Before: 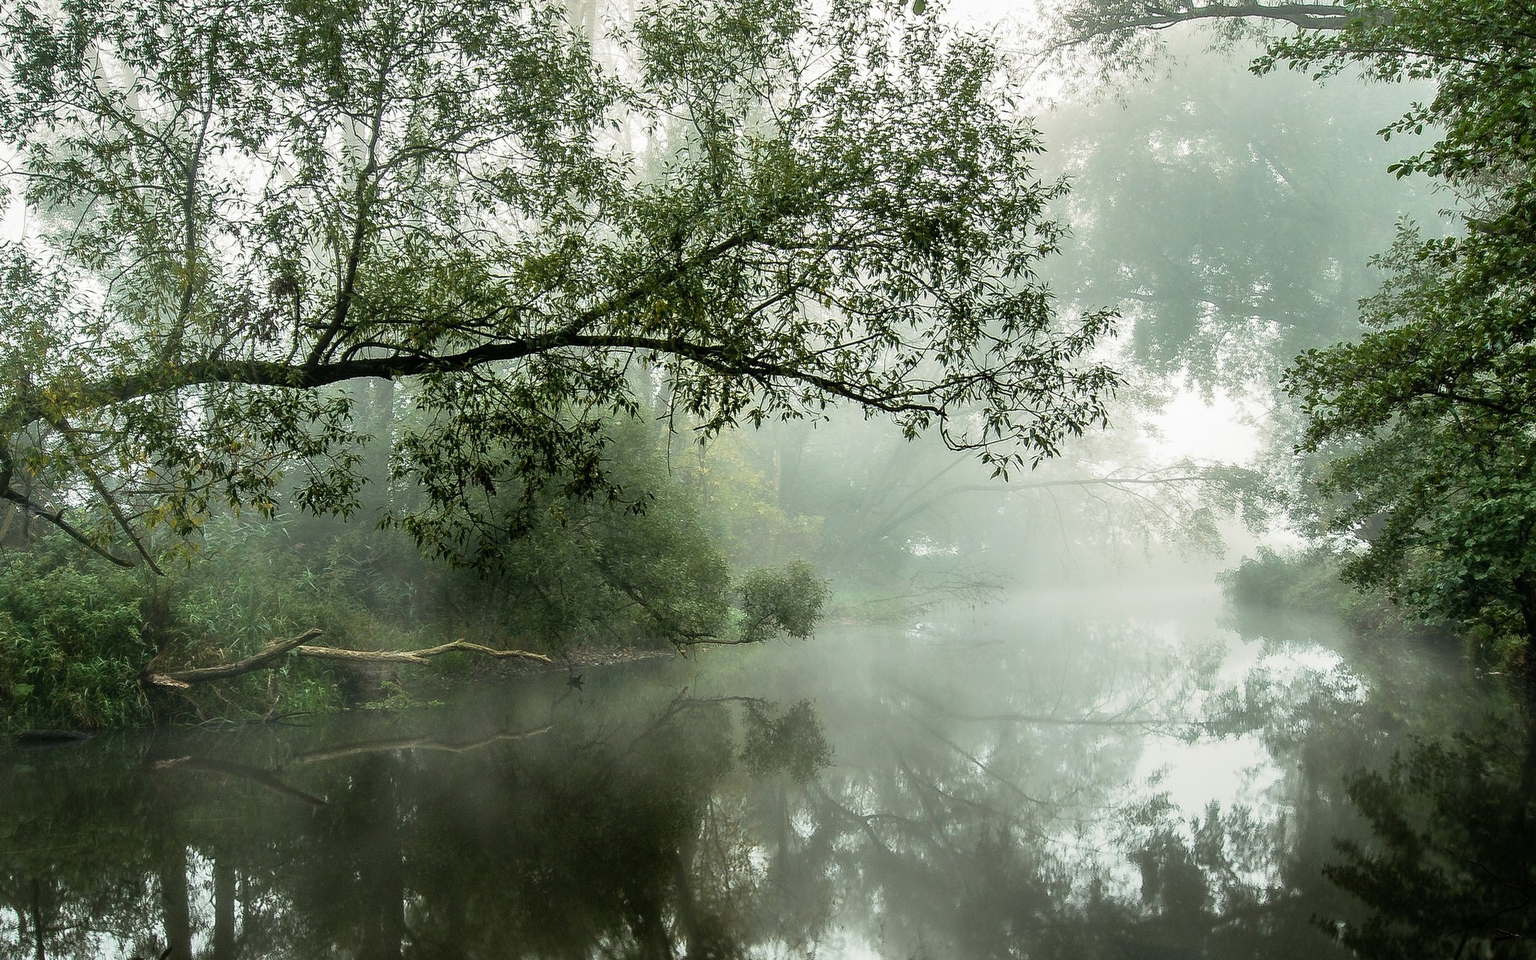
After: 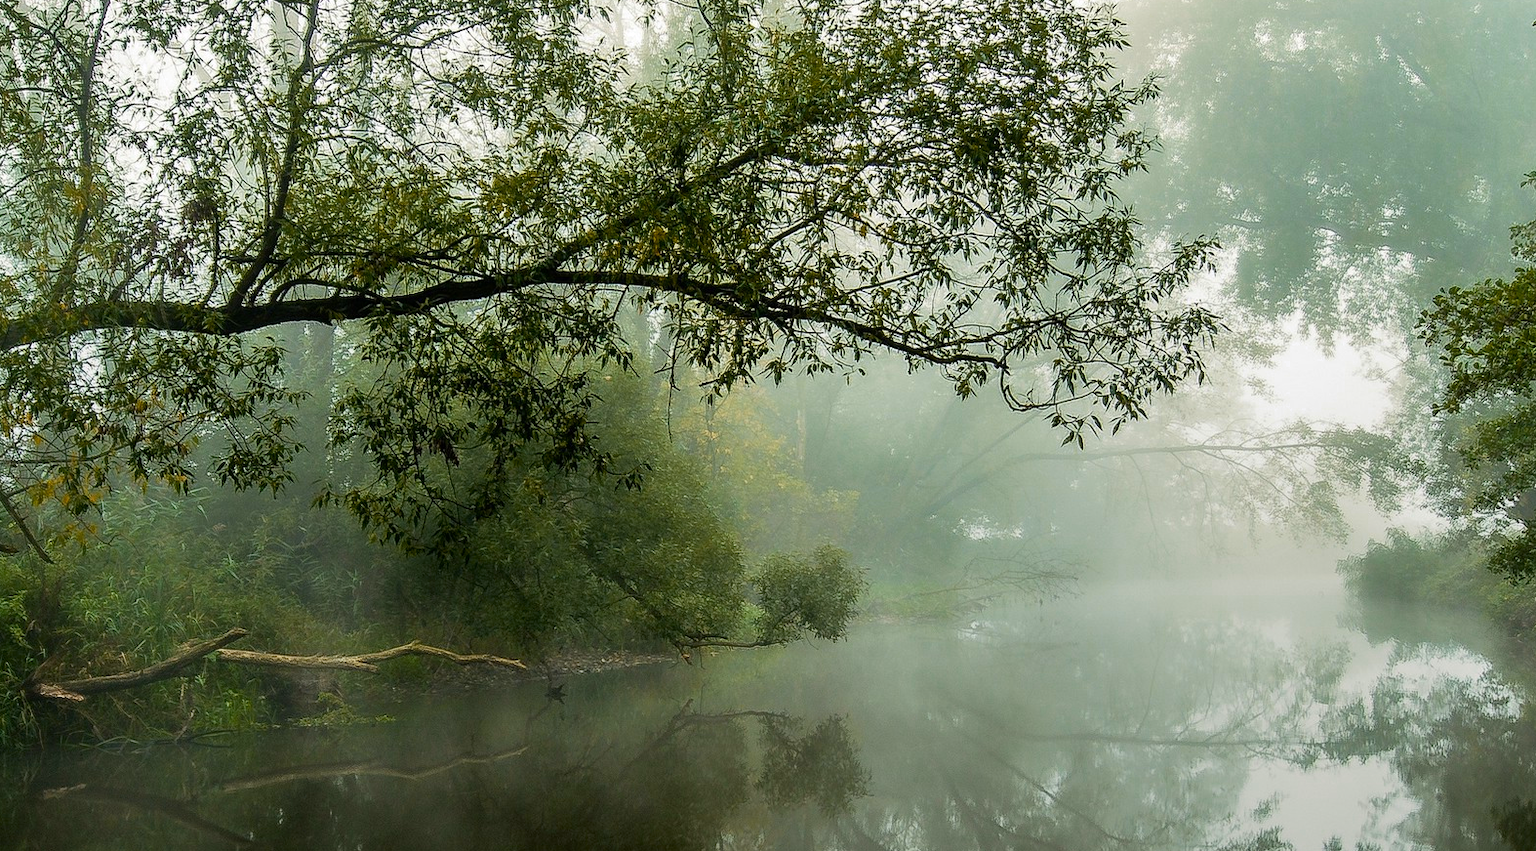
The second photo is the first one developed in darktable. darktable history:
contrast brightness saturation: contrast 0.01, saturation -0.05
crop: left 7.856%, top 11.836%, right 10.12%, bottom 15.387%
color zones: curves: ch0 [(0.473, 0.374) (0.742, 0.784)]; ch1 [(0.354, 0.737) (0.742, 0.705)]; ch2 [(0.318, 0.421) (0.758, 0.532)]
graduated density: rotation -180°, offset 27.42
